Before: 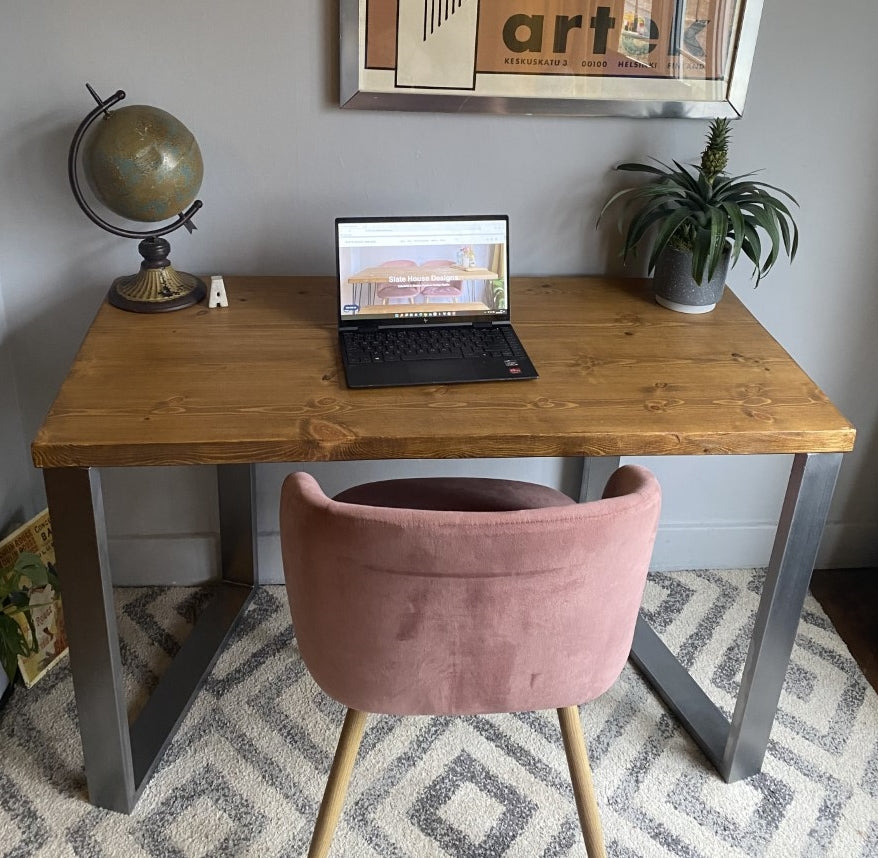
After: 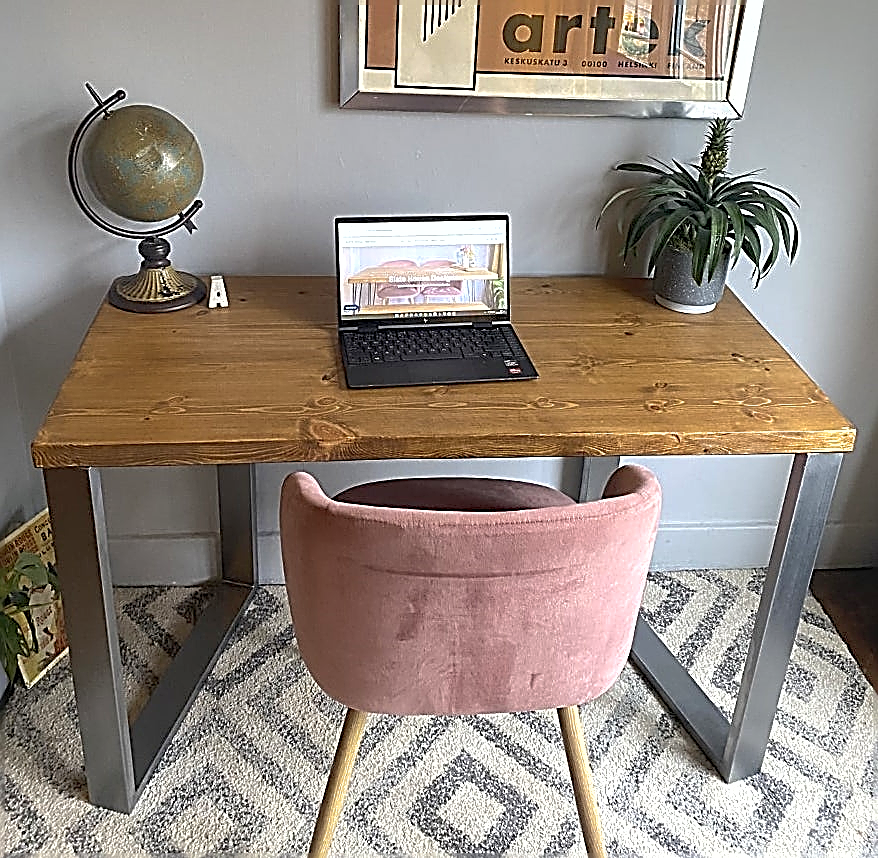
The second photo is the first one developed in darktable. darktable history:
sharpen: amount 2
shadows and highlights: on, module defaults
exposure: black level correction 0, exposure 0.5 EV, compensate highlight preservation false
